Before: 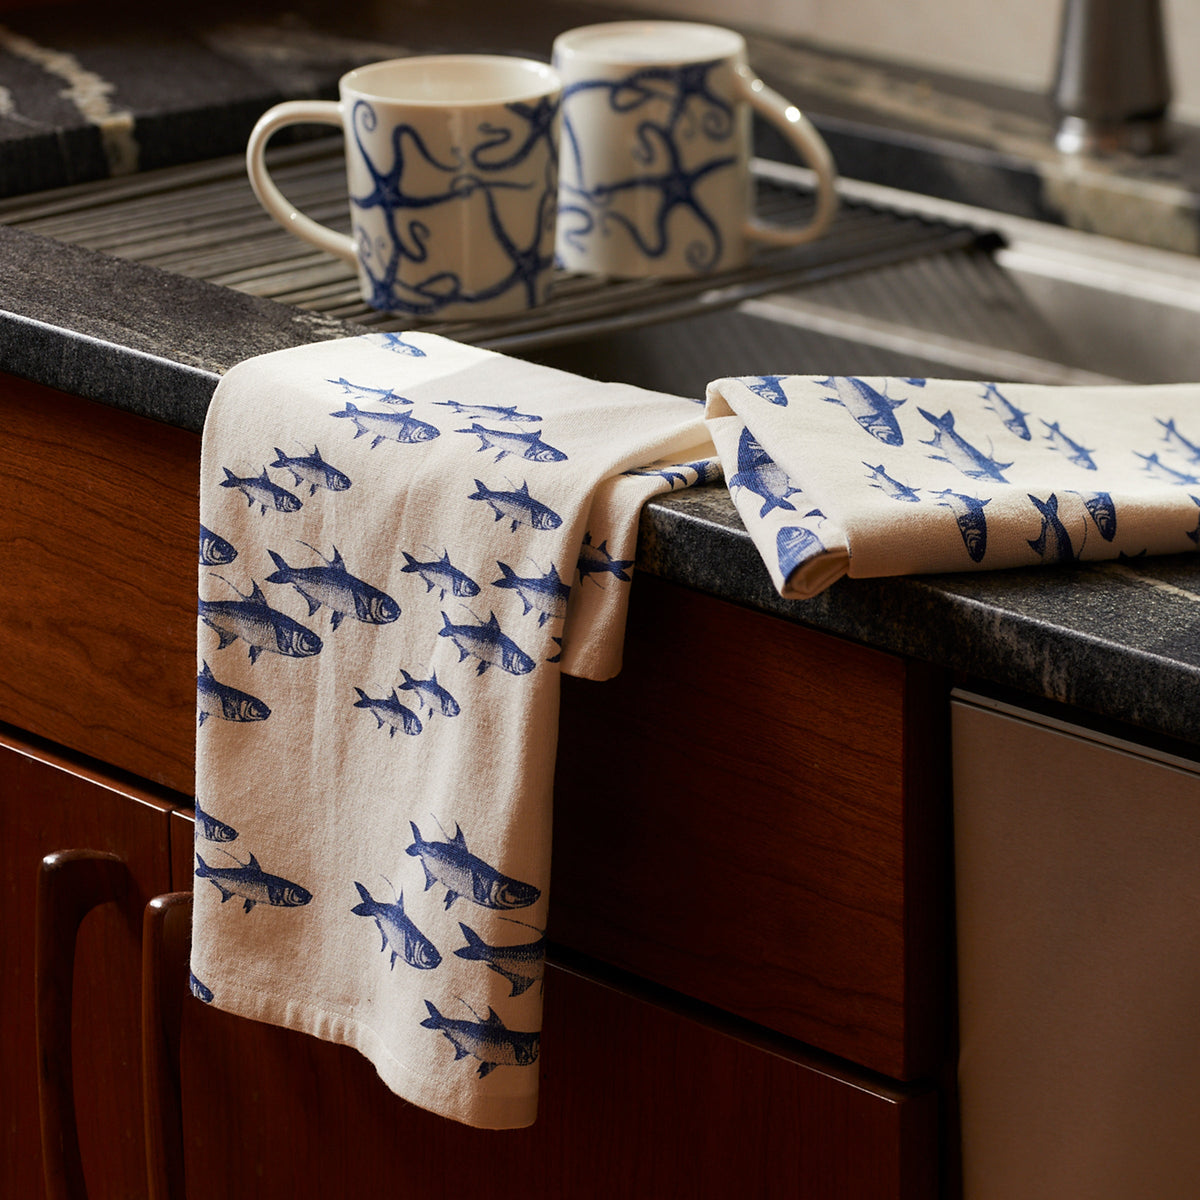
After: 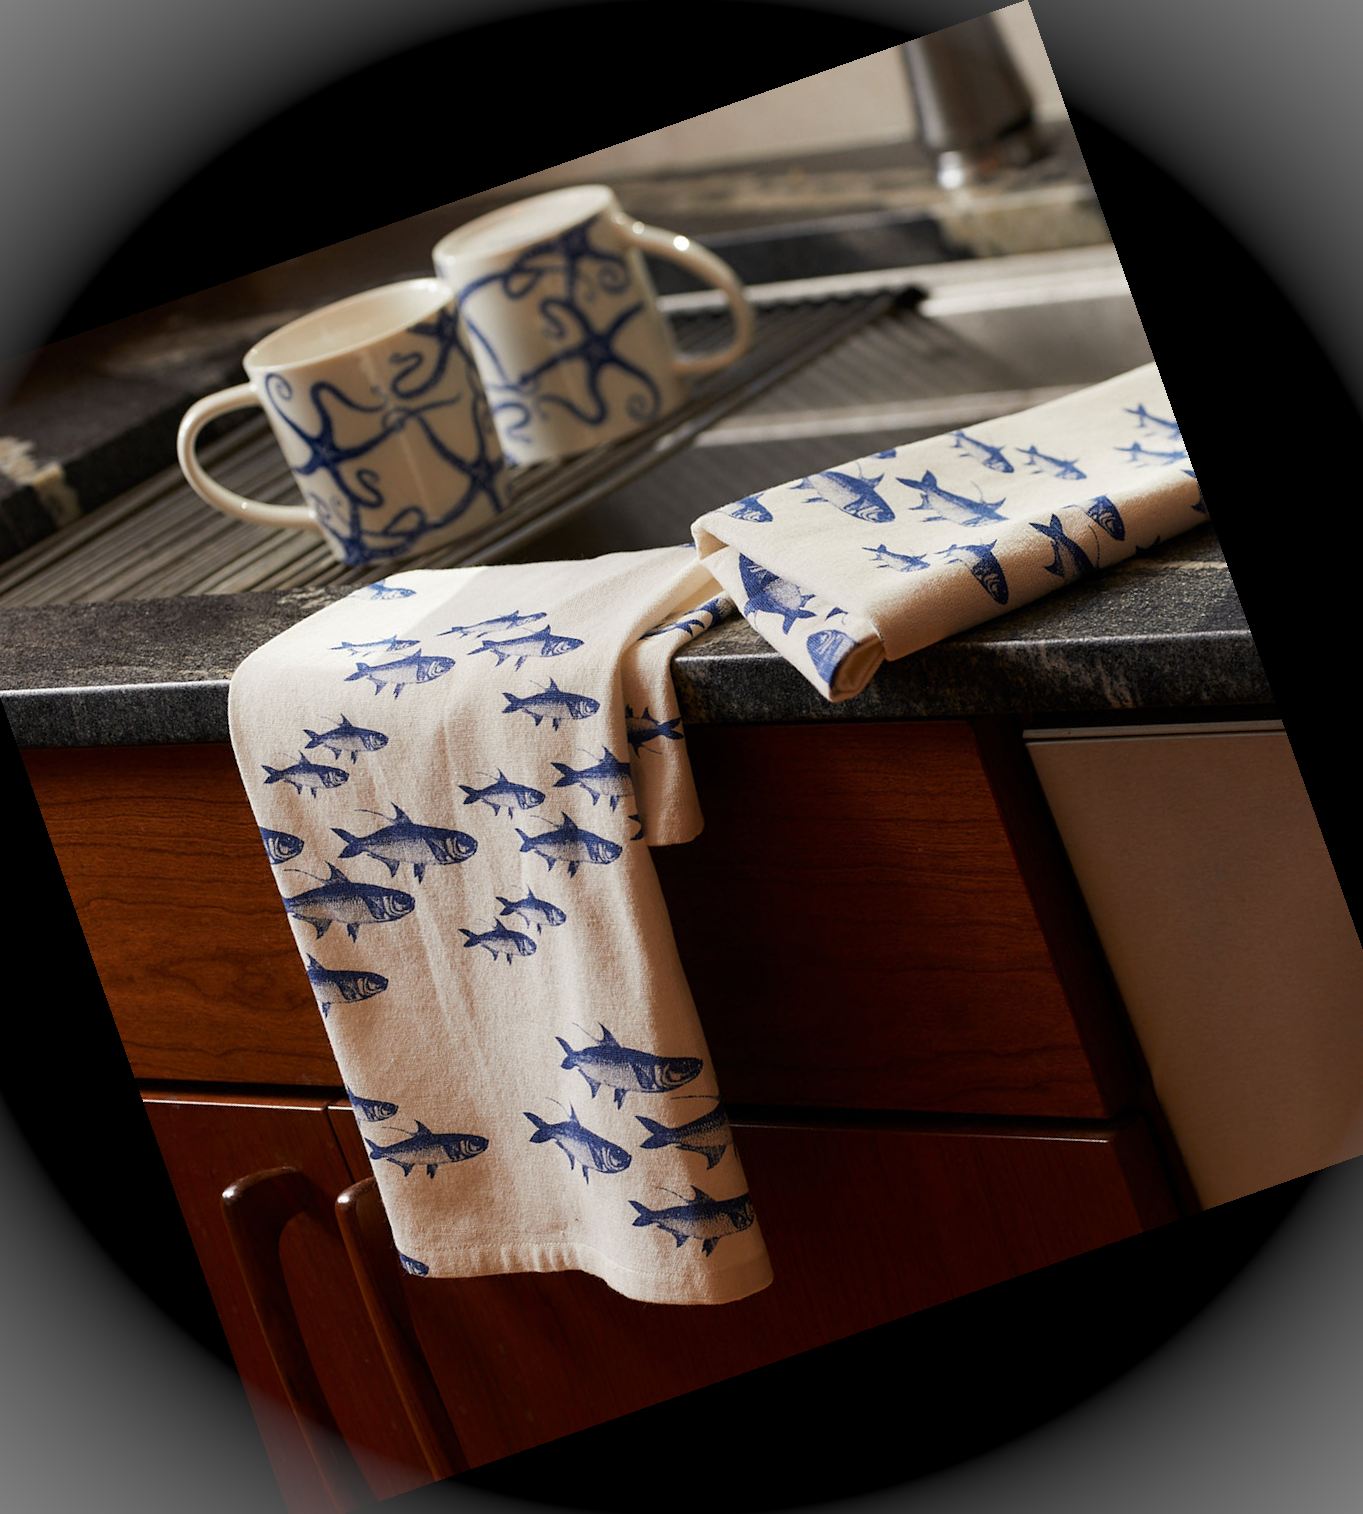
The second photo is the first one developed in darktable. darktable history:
crop and rotate: angle 19.43°, left 6.812%, right 4.125%, bottom 1.087%
white balance: emerald 1
vignetting: fall-off start 100%, brightness 0.3, saturation 0
